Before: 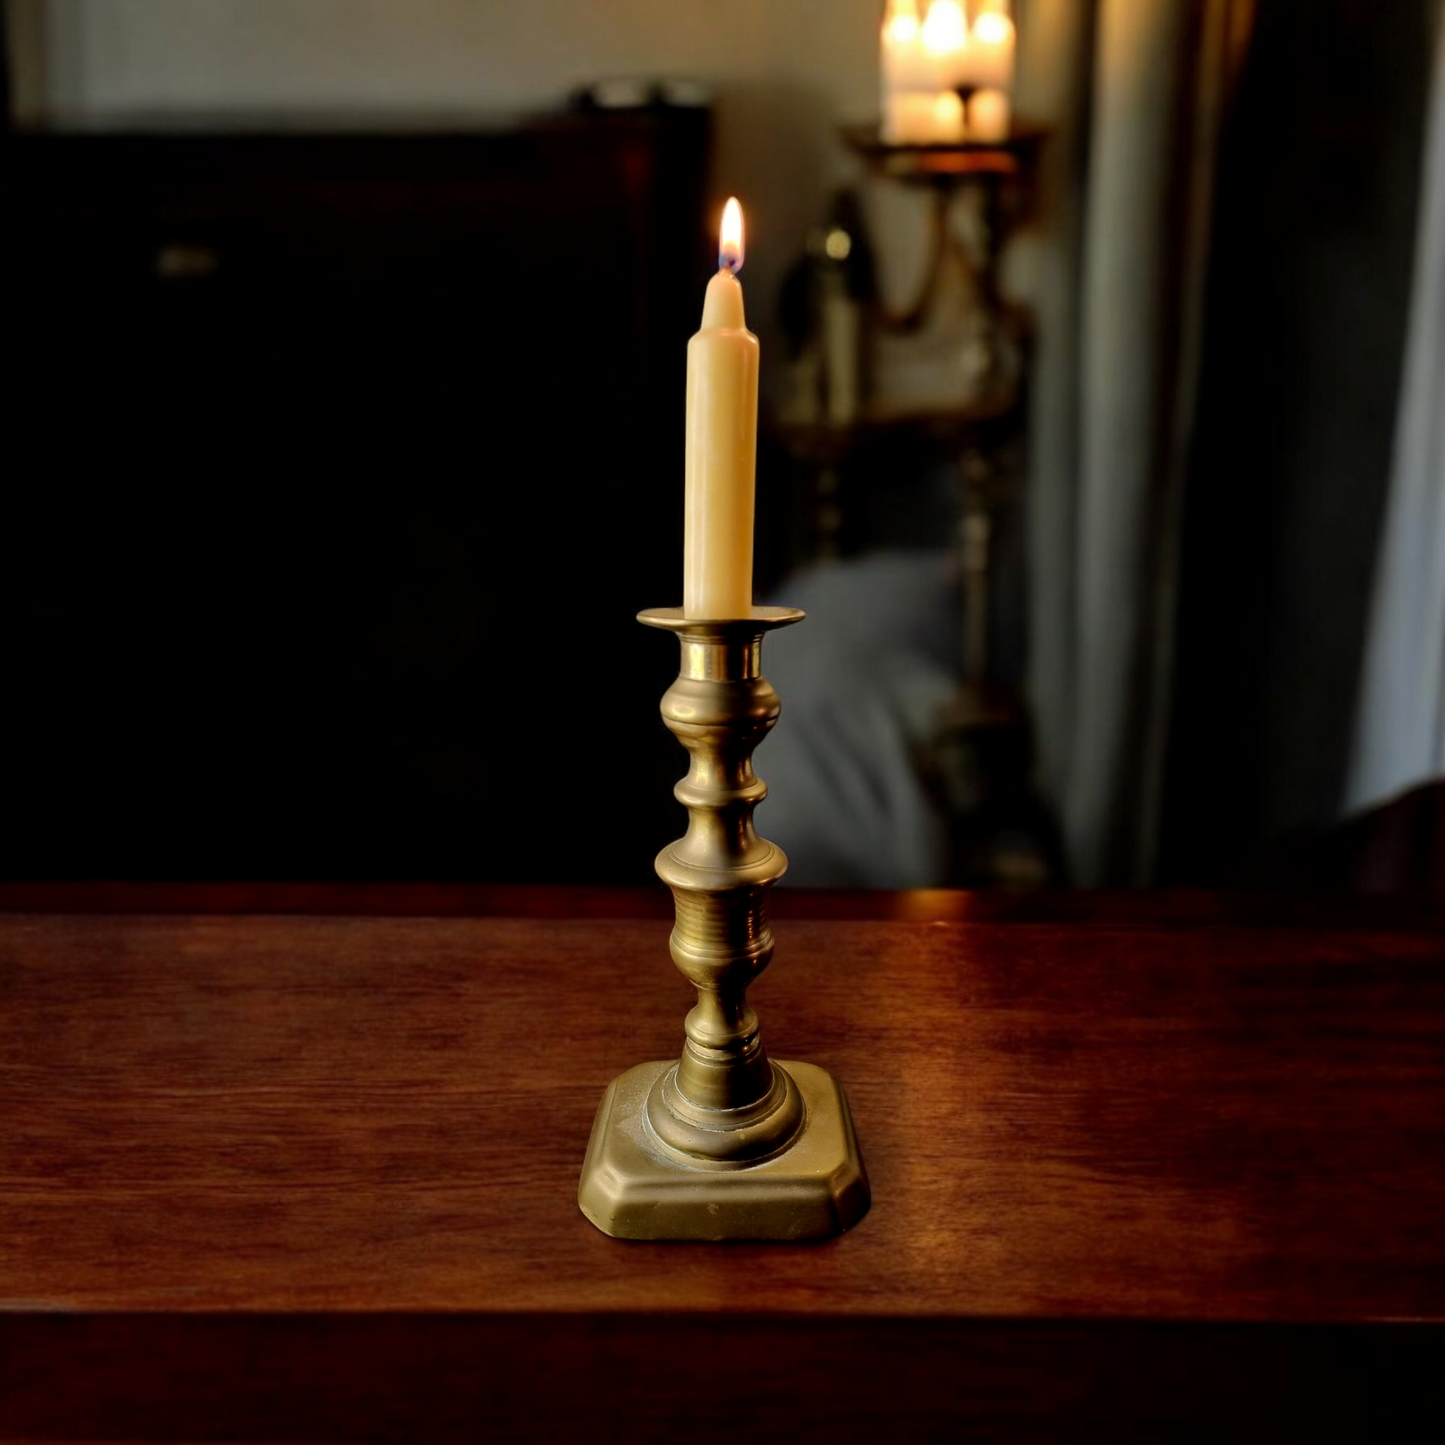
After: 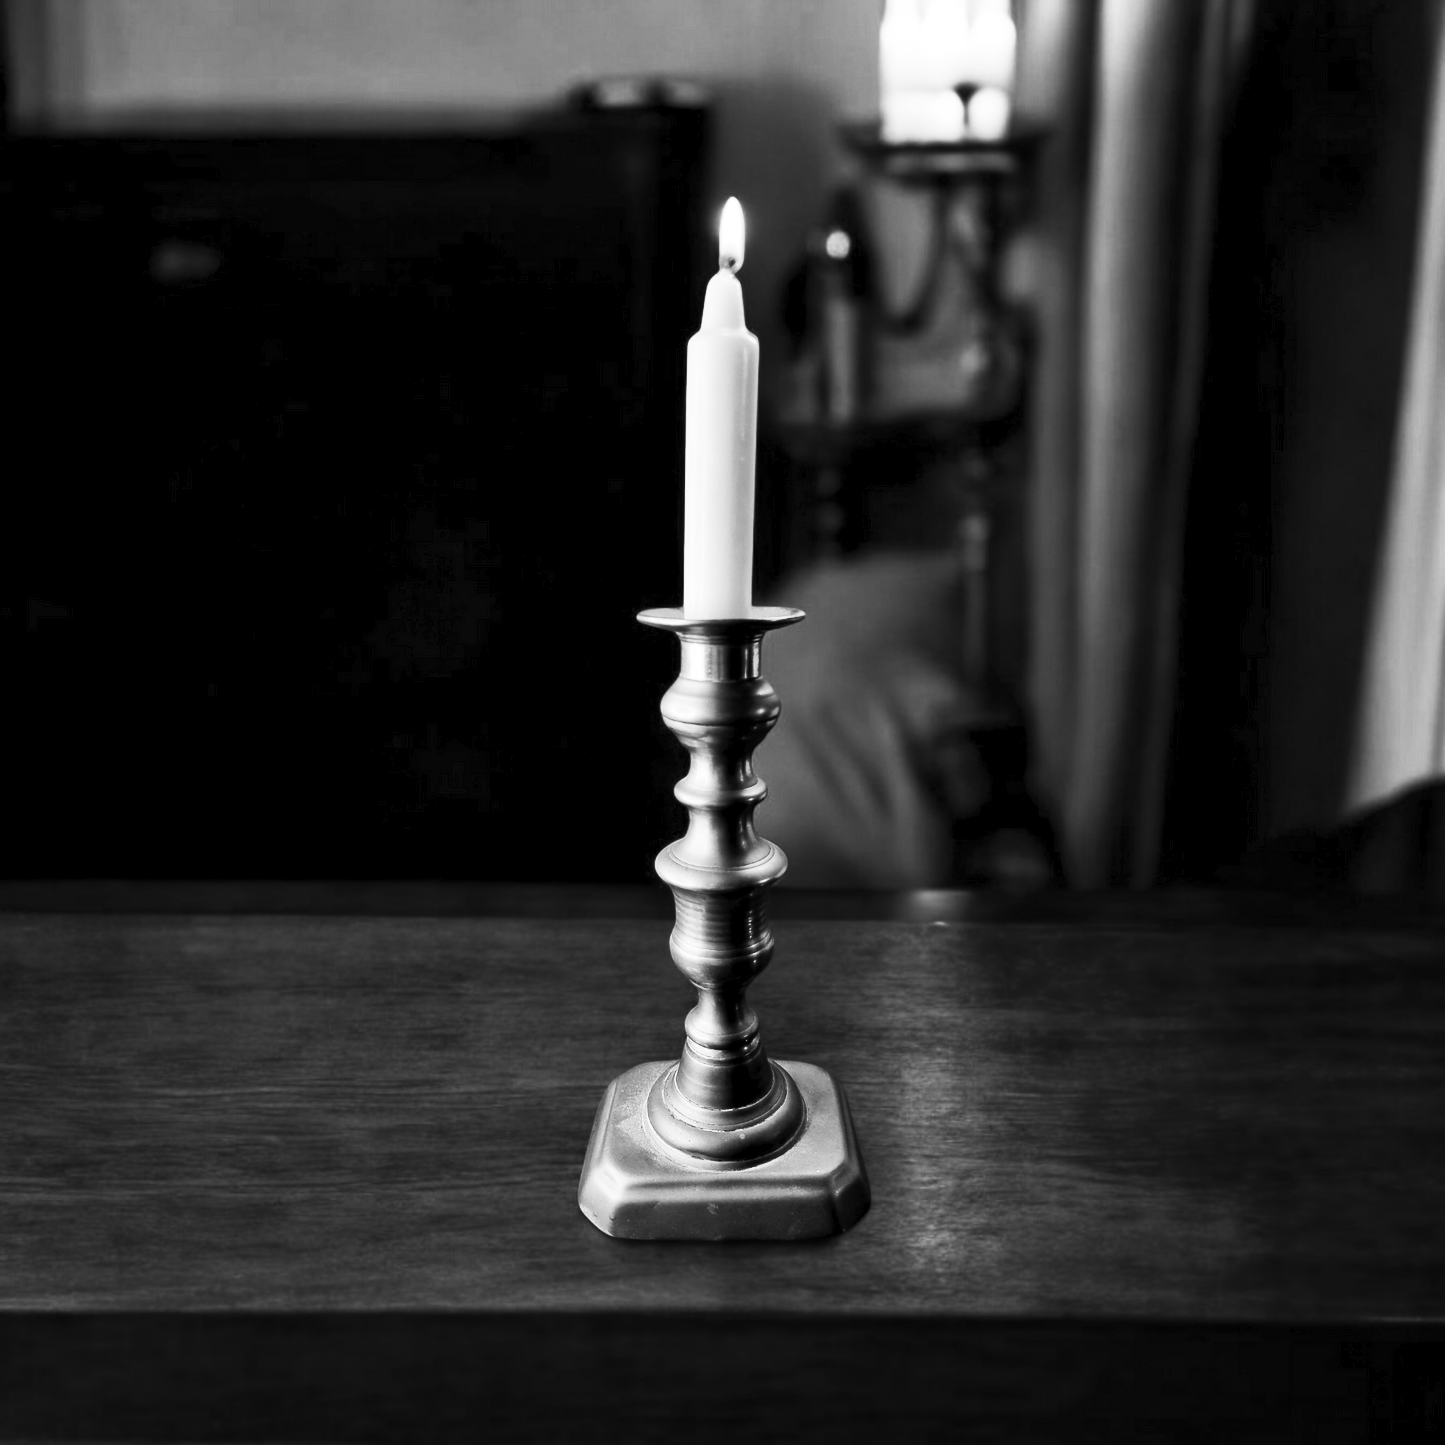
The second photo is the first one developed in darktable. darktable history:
white balance: emerald 1
contrast brightness saturation: contrast 0.53, brightness 0.47, saturation -1
